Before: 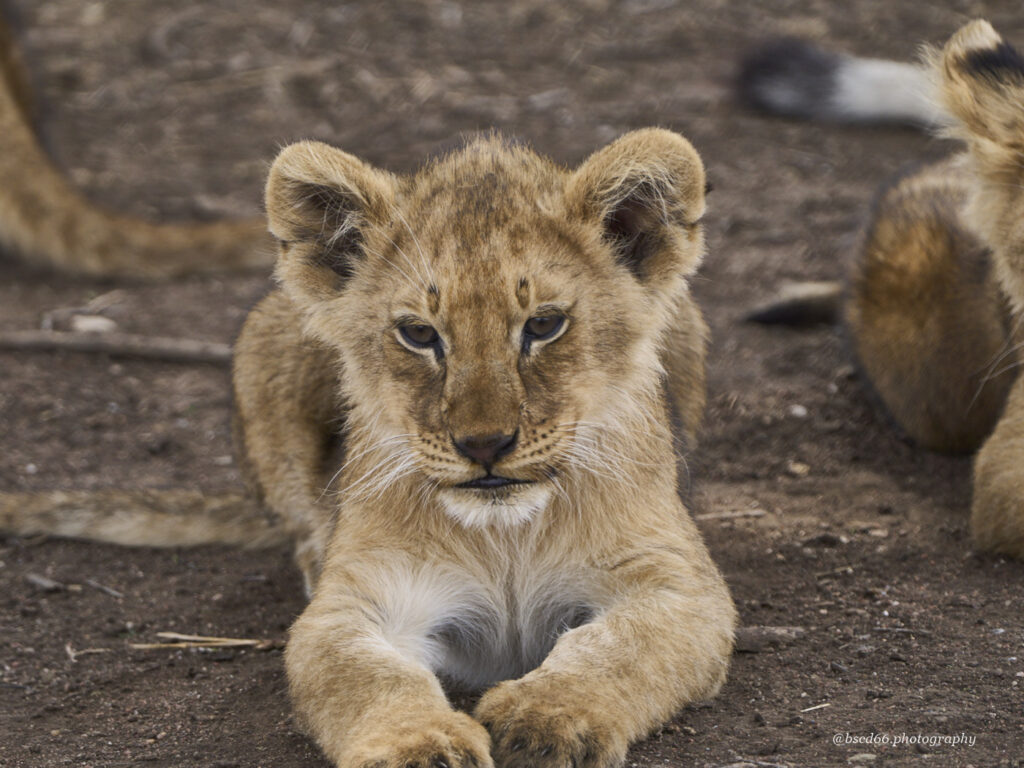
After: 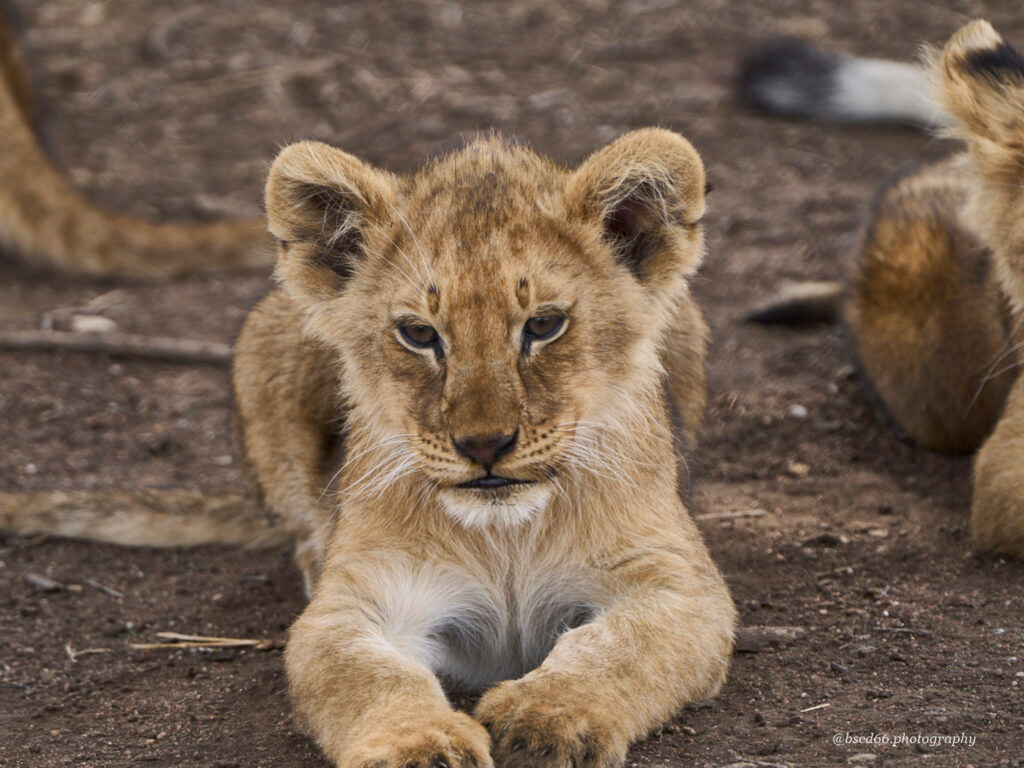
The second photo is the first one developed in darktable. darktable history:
exposure: compensate highlight preservation false
local contrast: mode bilateral grid, contrast 10, coarseness 25, detail 110%, midtone range 0.2
